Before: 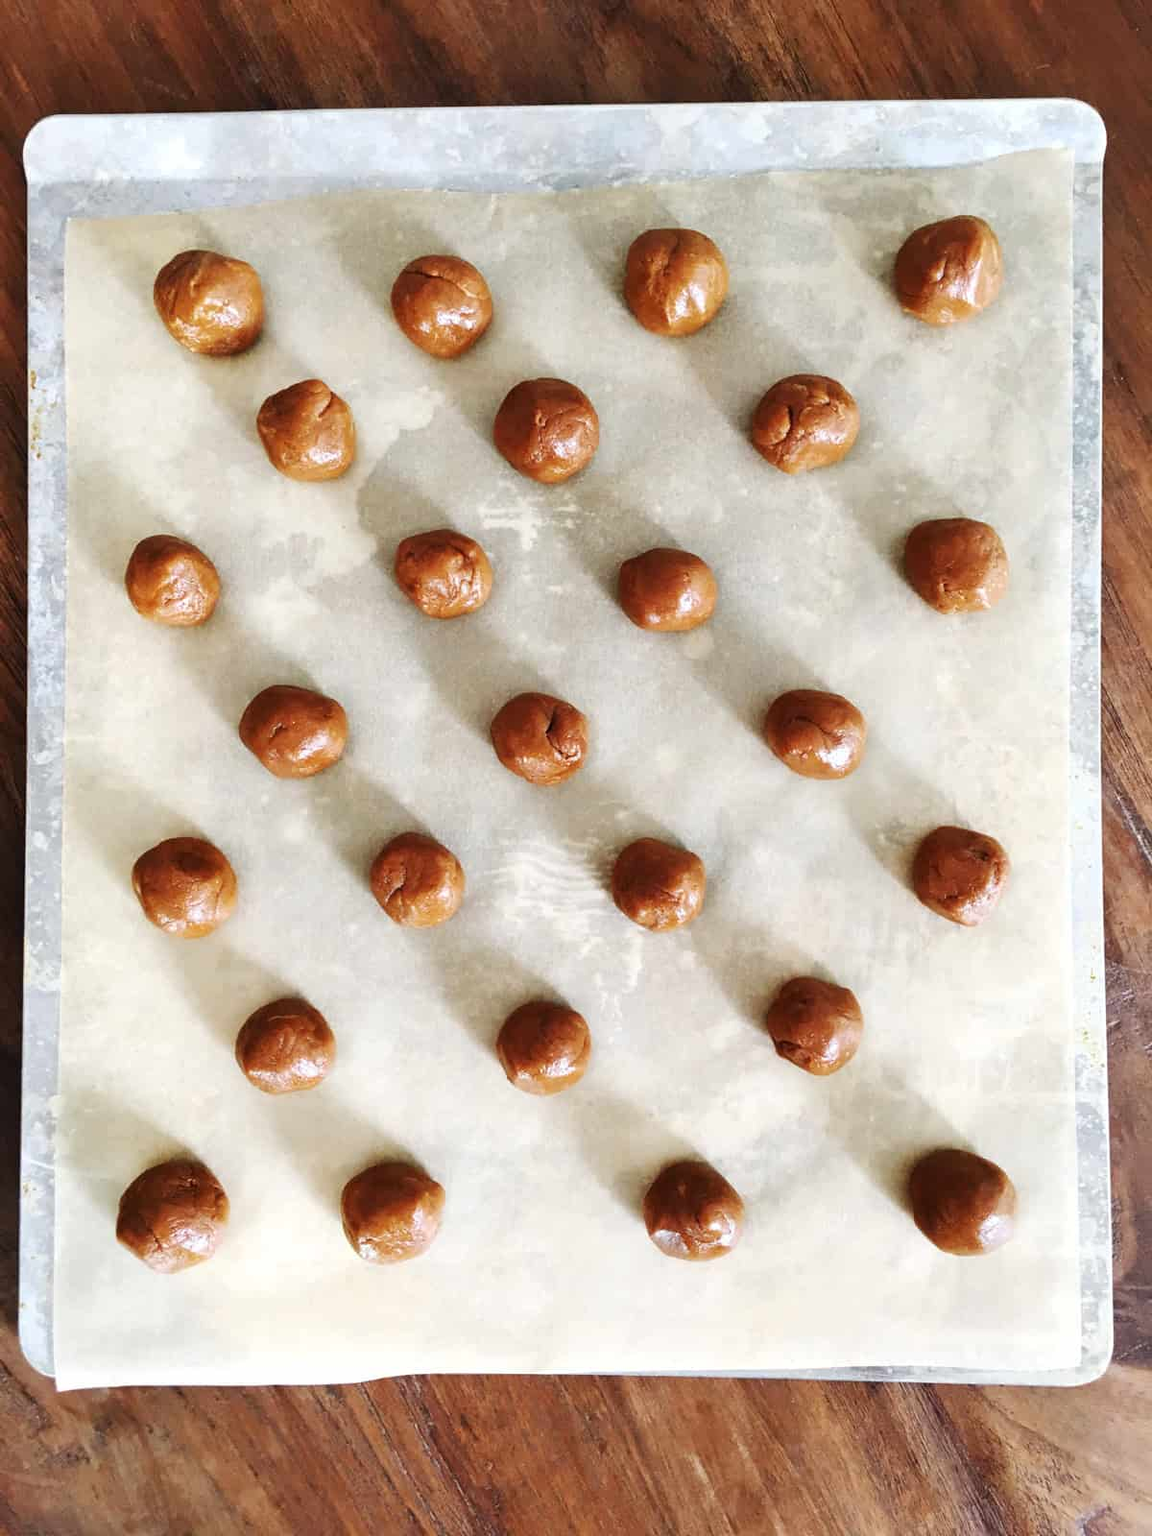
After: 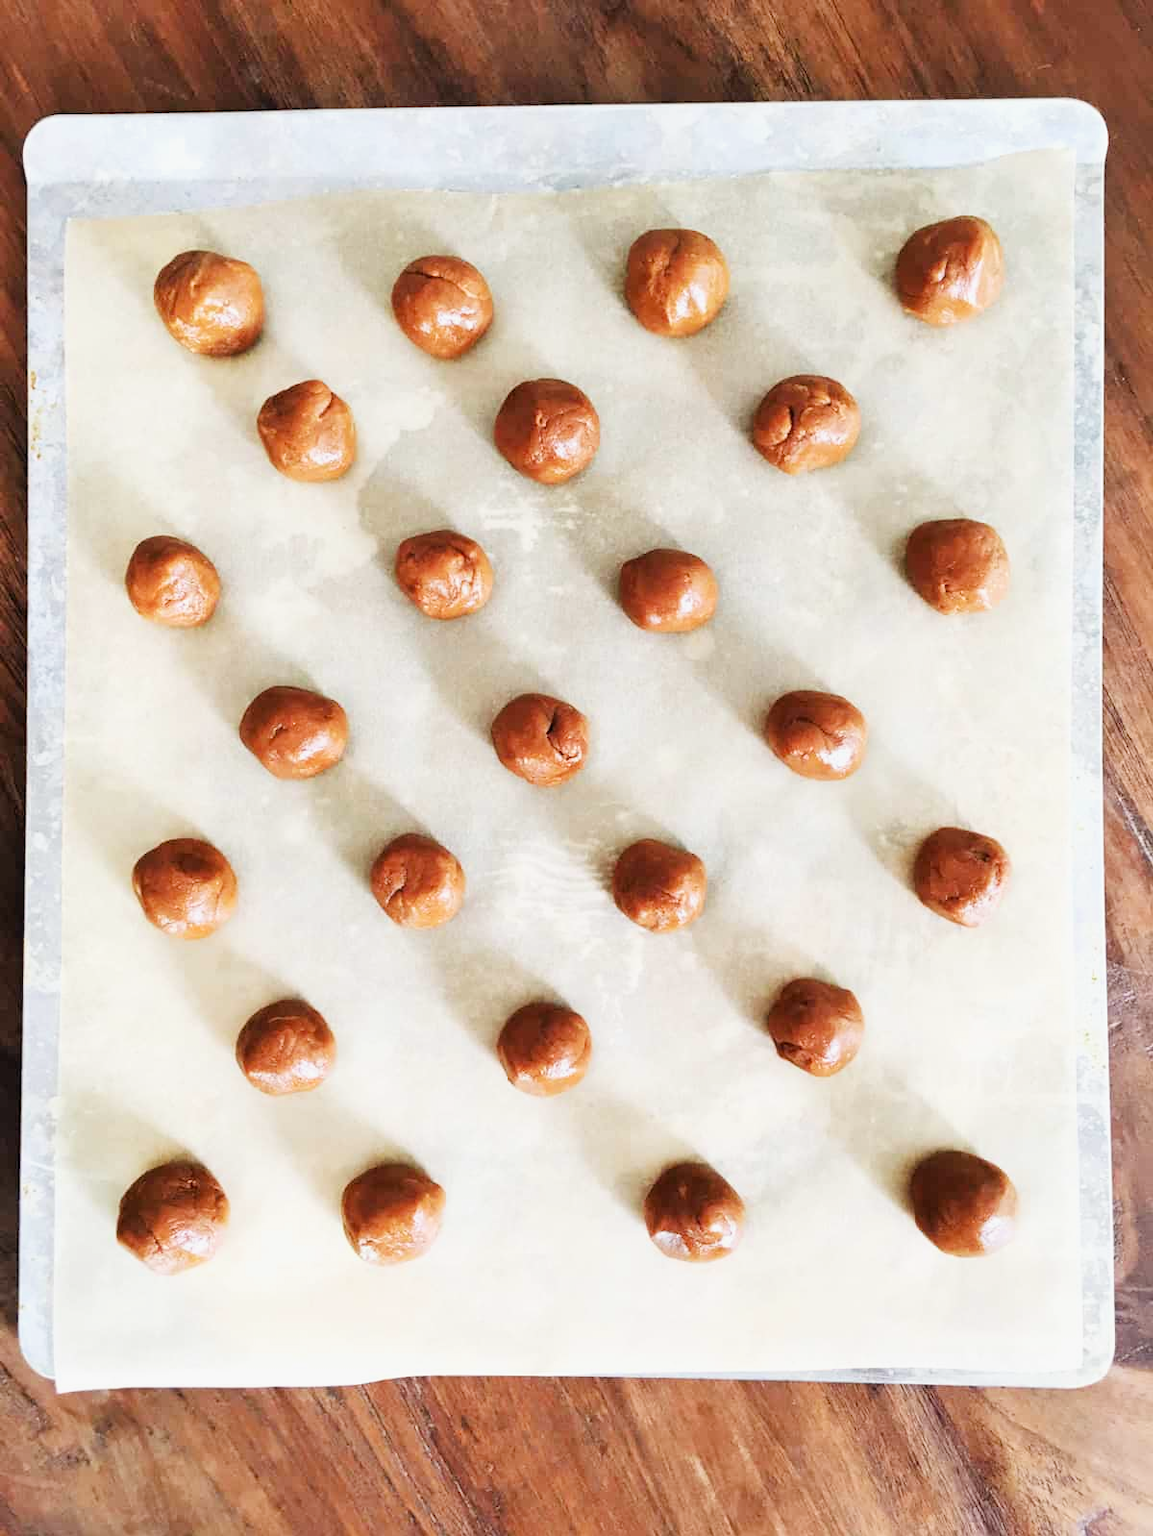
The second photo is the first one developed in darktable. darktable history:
crop: bottom 0.07%
filmic rgb: black relative exposure -8.15 EV, white relative exposure 3.77 EV, hardness 4.42
exposure: exposure 0.767 EV, compensate highlight preservation false
